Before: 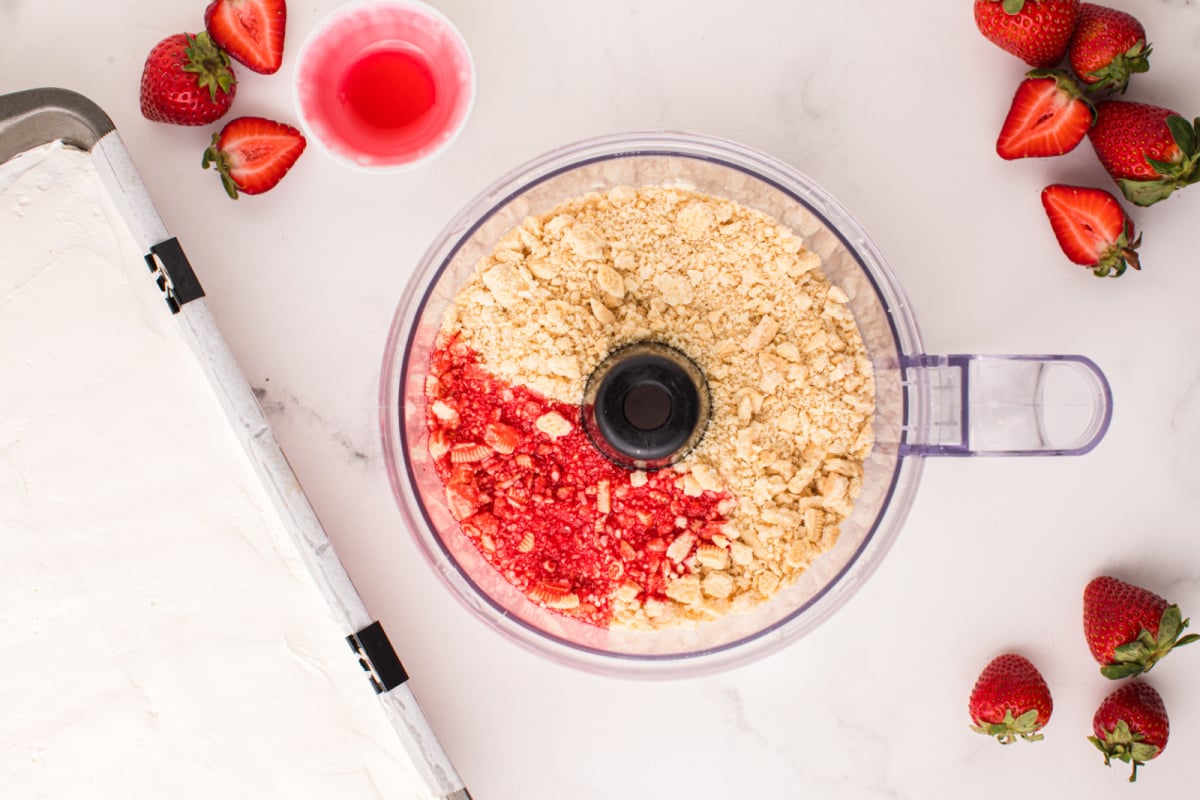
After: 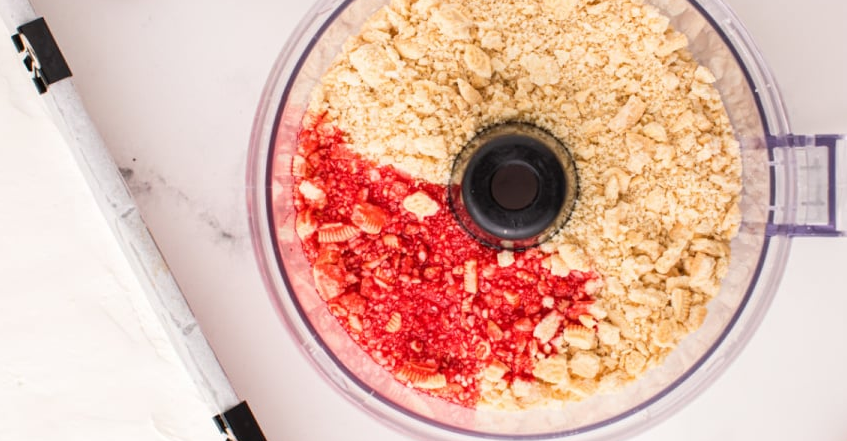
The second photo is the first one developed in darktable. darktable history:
crop: left 11.087%, top 27.545%, right 18.303%, bottom 17.214%
